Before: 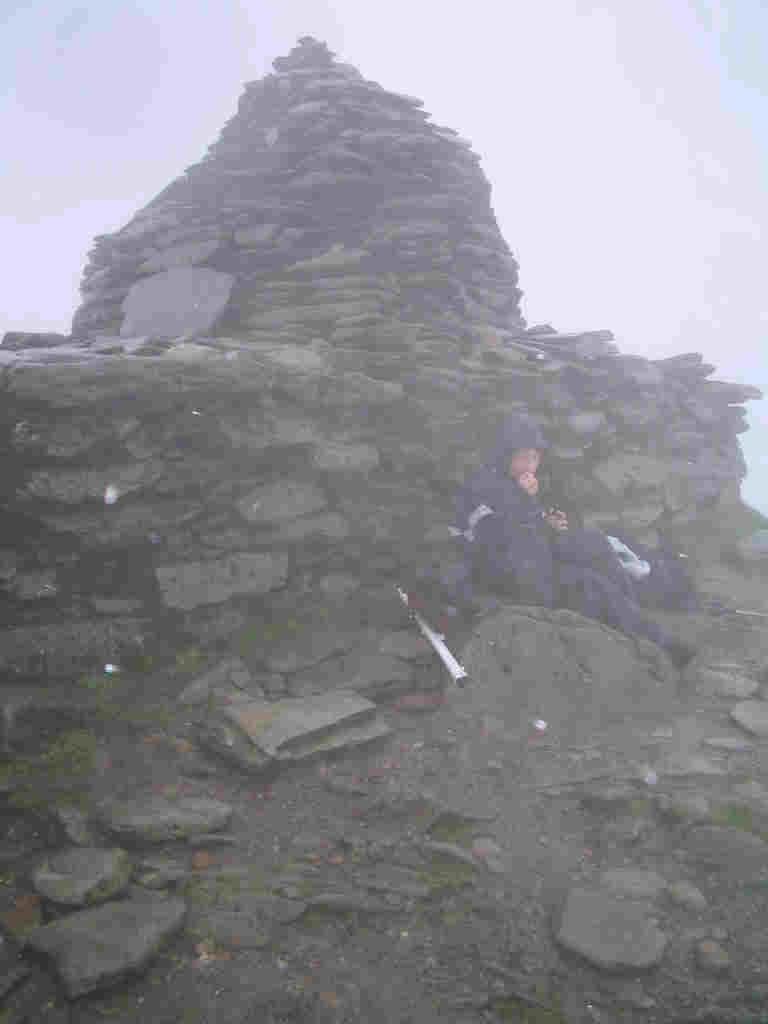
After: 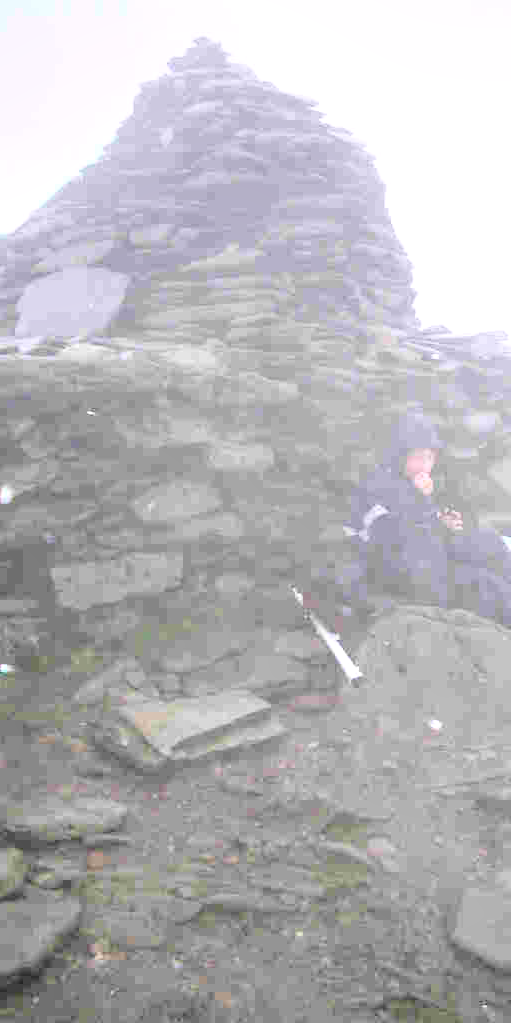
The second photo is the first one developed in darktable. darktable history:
exposure: exposure 0.129 EV, compensate highlight preservation false
crop and rotate: left 13.716%, right 19.631%
base curve: curves: ch0 [(0, 0) (0.032, 0.037) (0.105, 0.228) (0.435, 0.76) (0.856, 0.983) (1, 1)]
local contrast: on, module defaults
